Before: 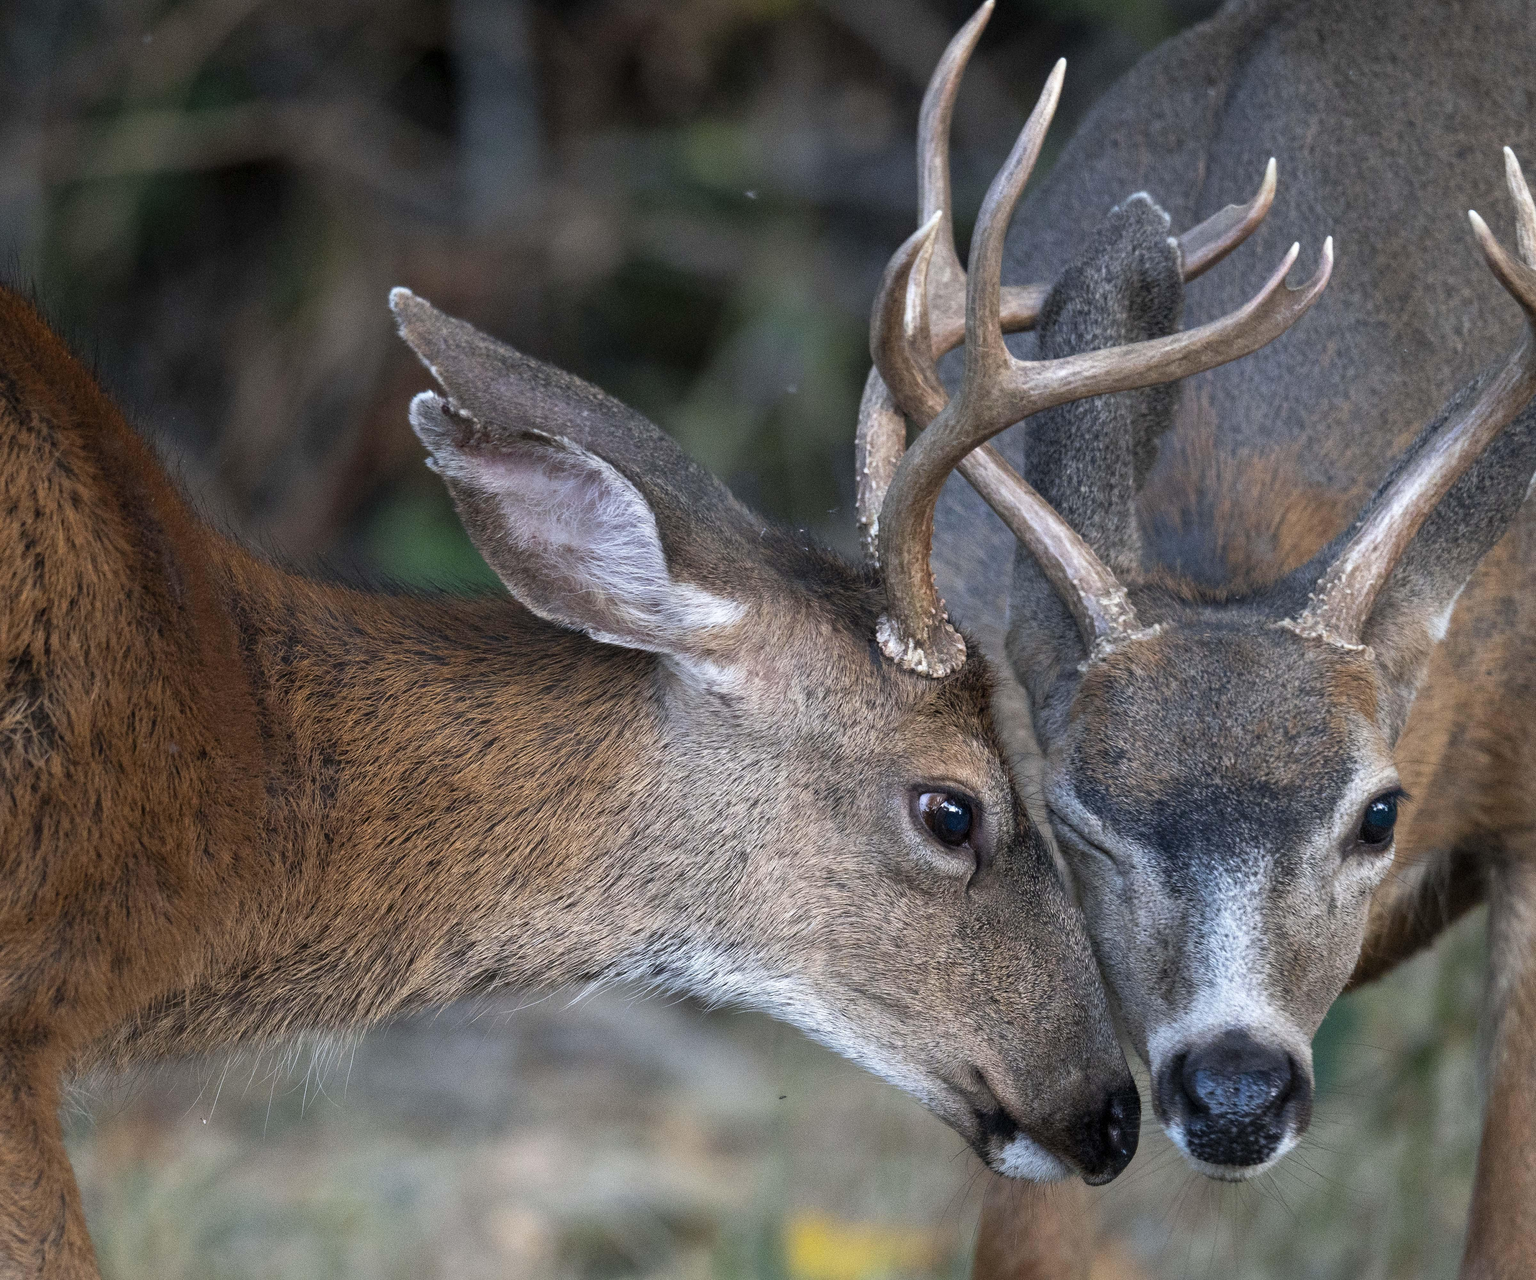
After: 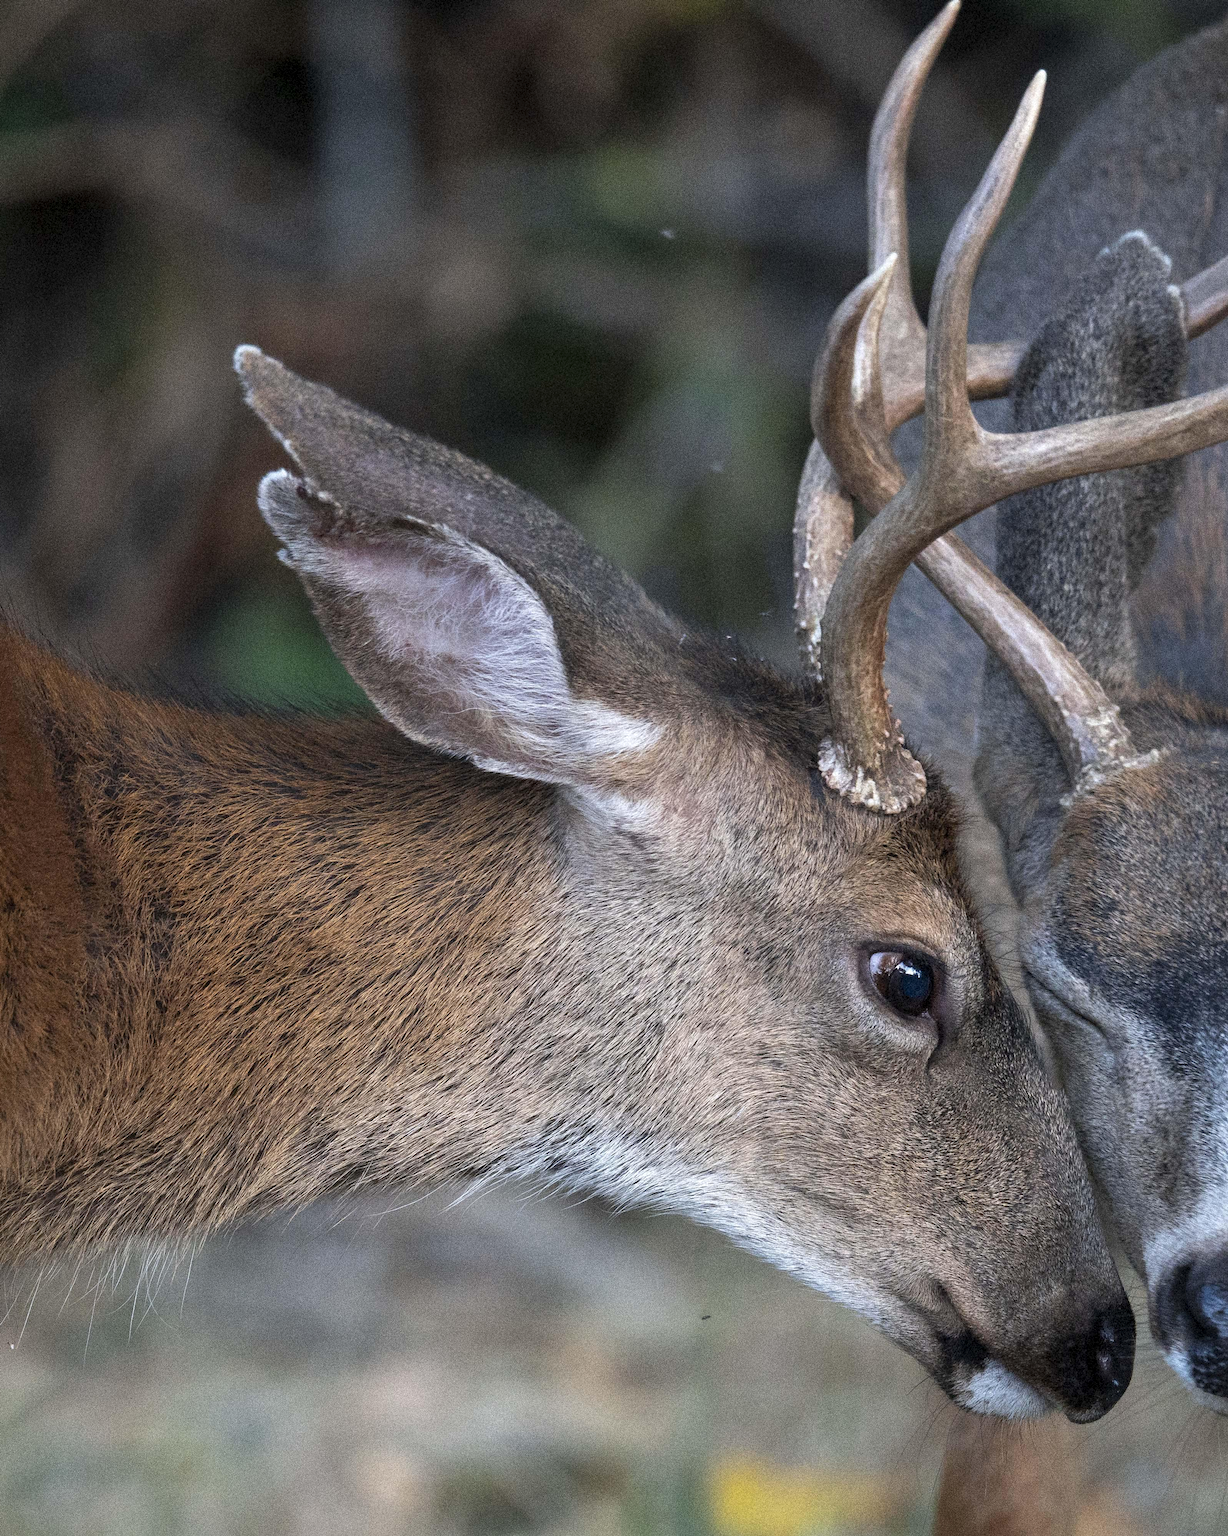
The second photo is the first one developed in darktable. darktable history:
crop and rotate: left 12.673%, right 20.66%
grain: mid-tones bias 0%
